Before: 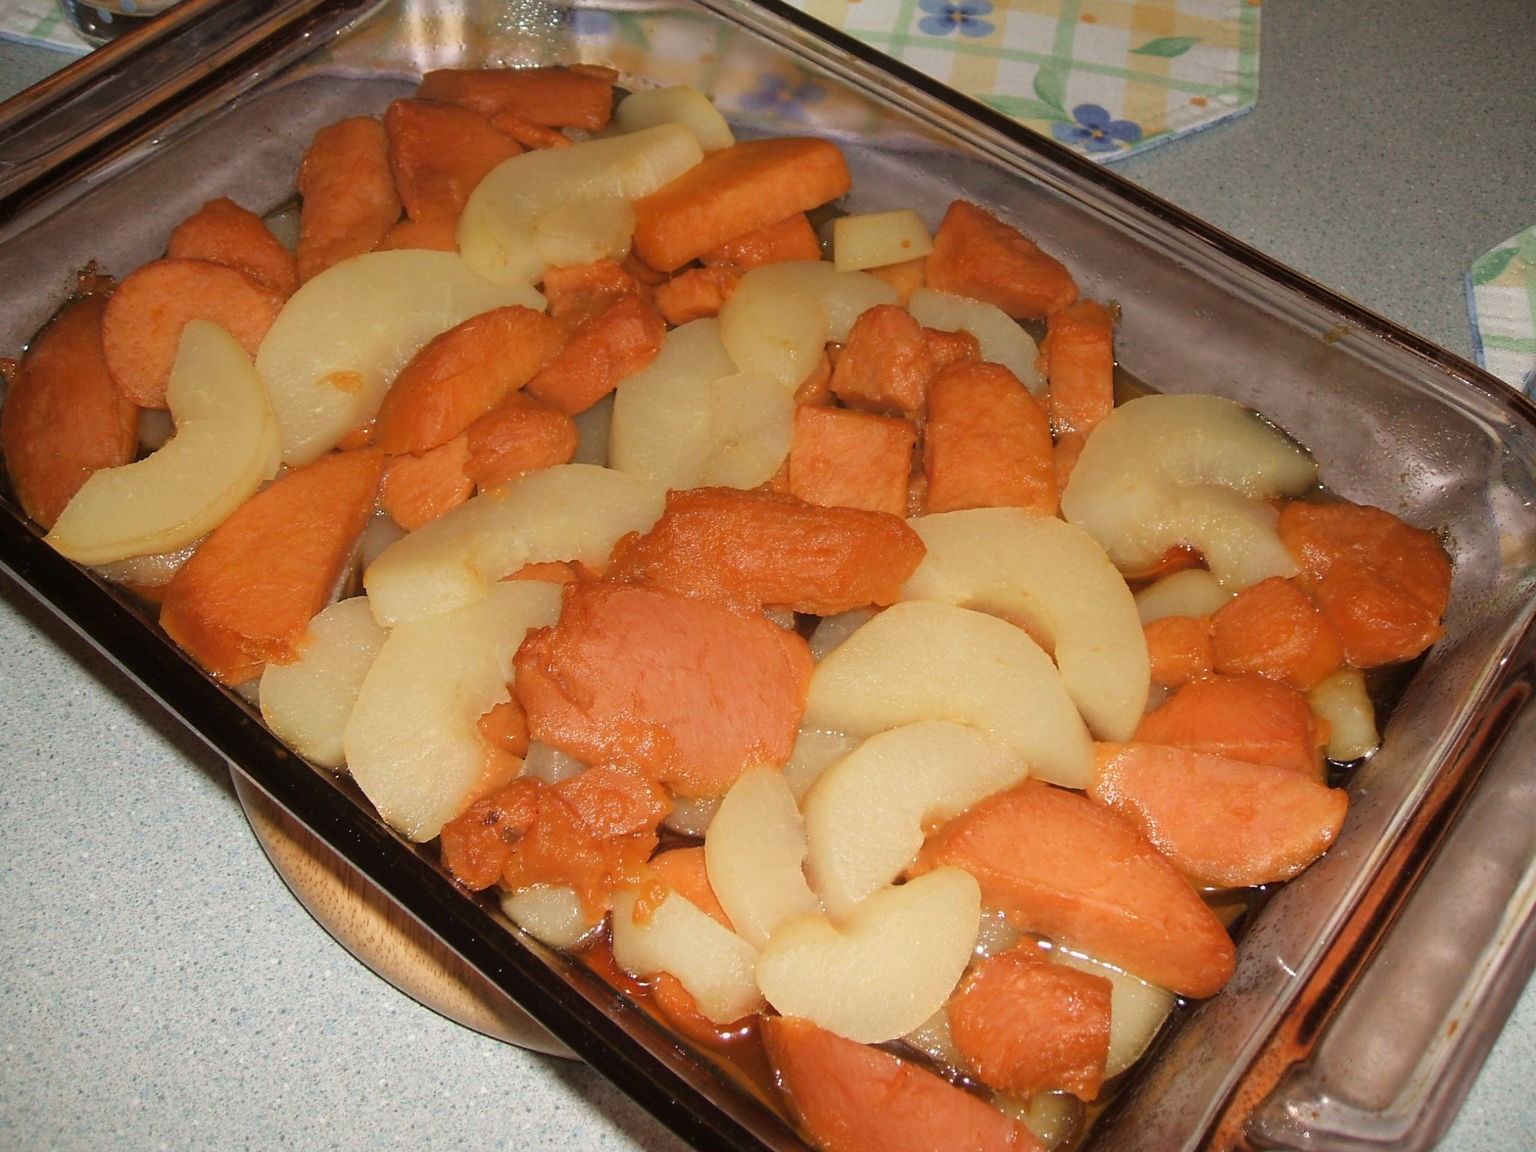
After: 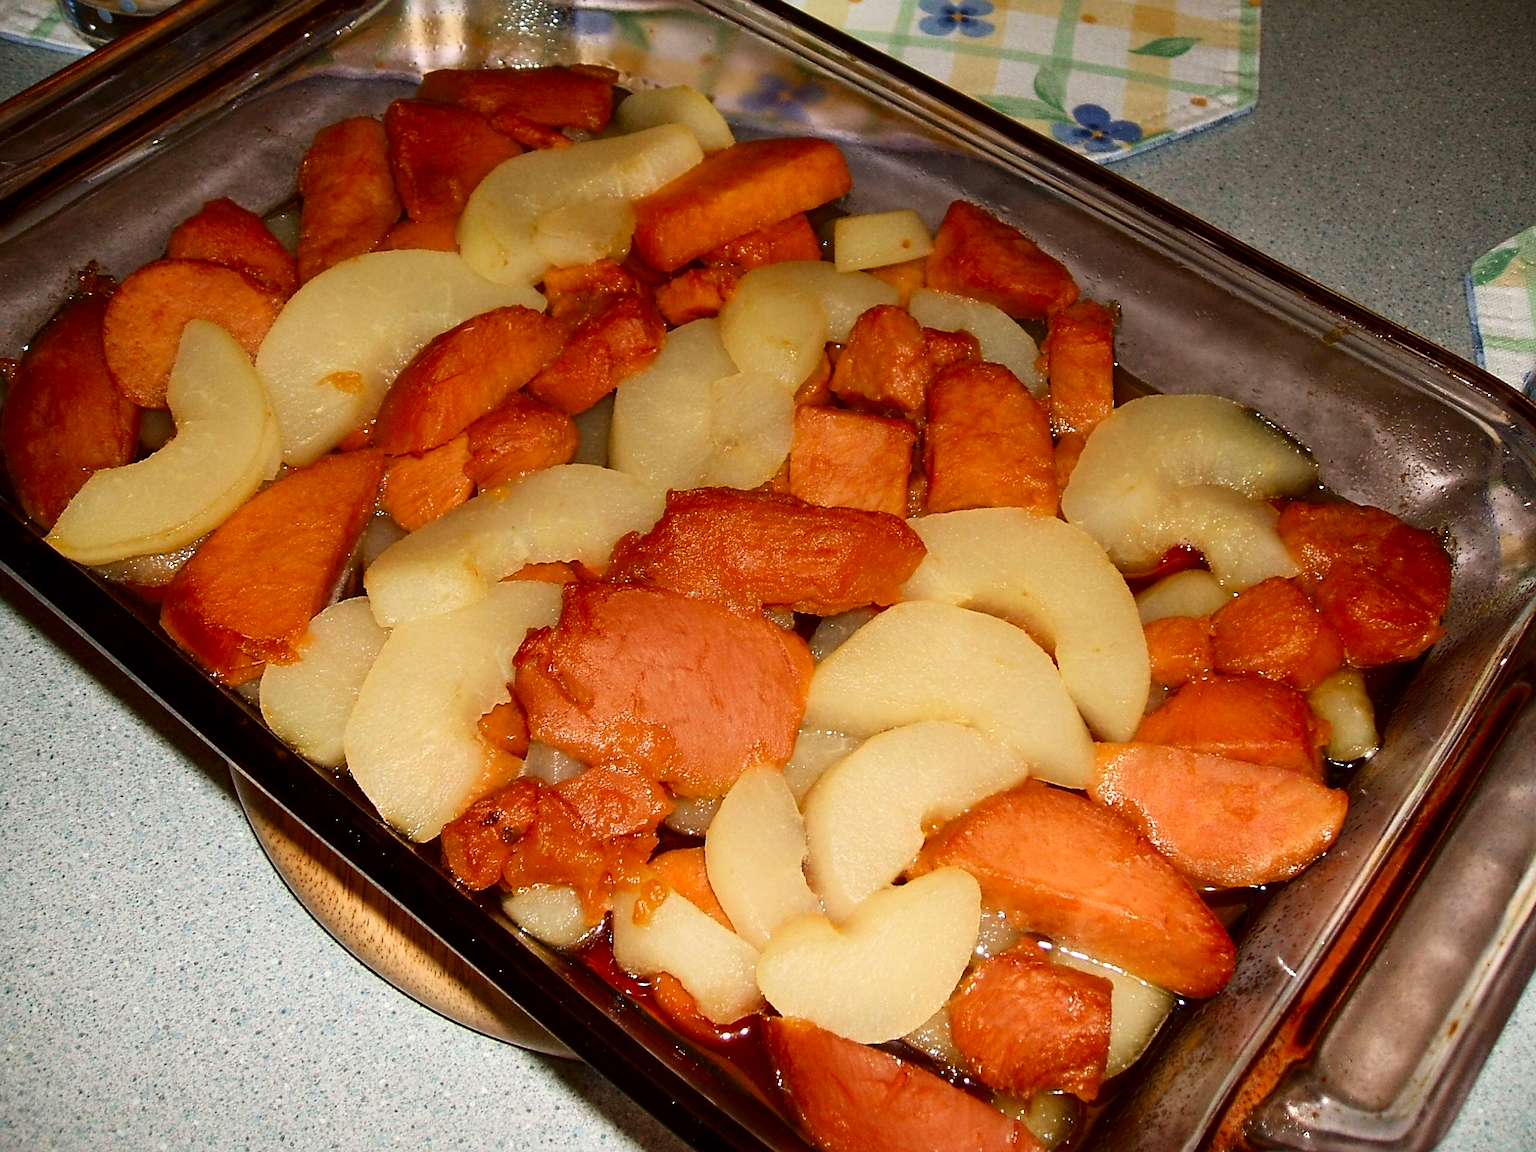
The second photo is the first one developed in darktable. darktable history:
contrast brightness saturation: contrast 0.21, brightness -0.11, saturation 0.21
contrast equalizer: octaves 7, y [[0.6 ×6], [0.55 ×6], [0 ×6], [0 ×6], [0 ×6]], mix 0.3
sharpen: on, module defaults
